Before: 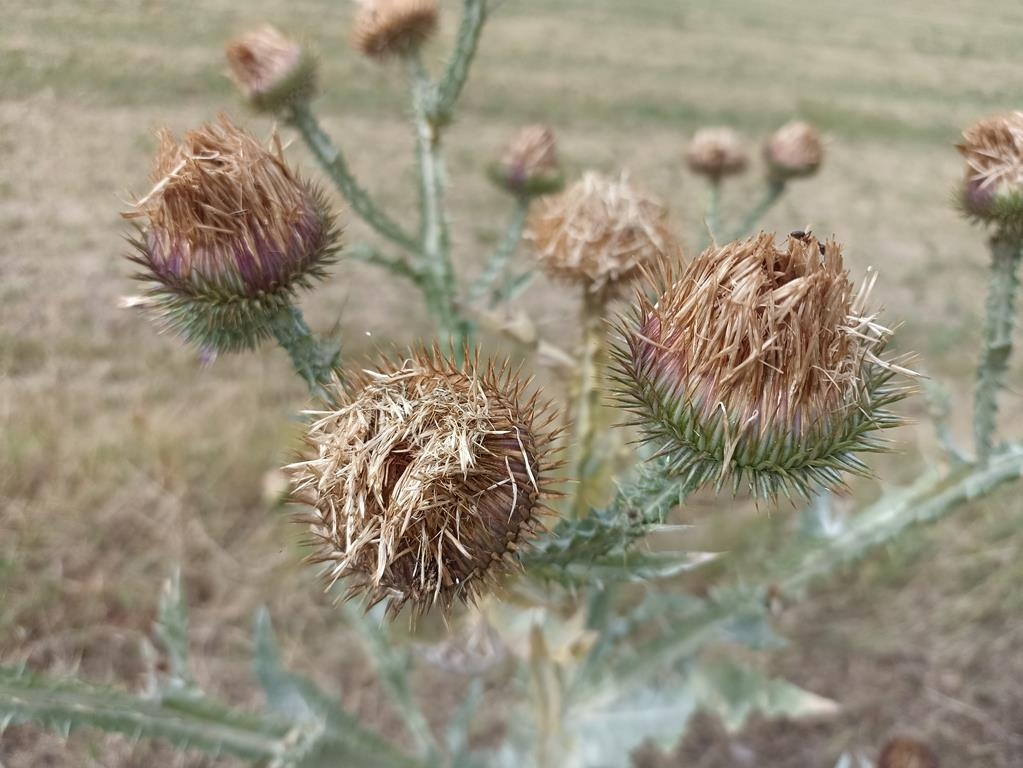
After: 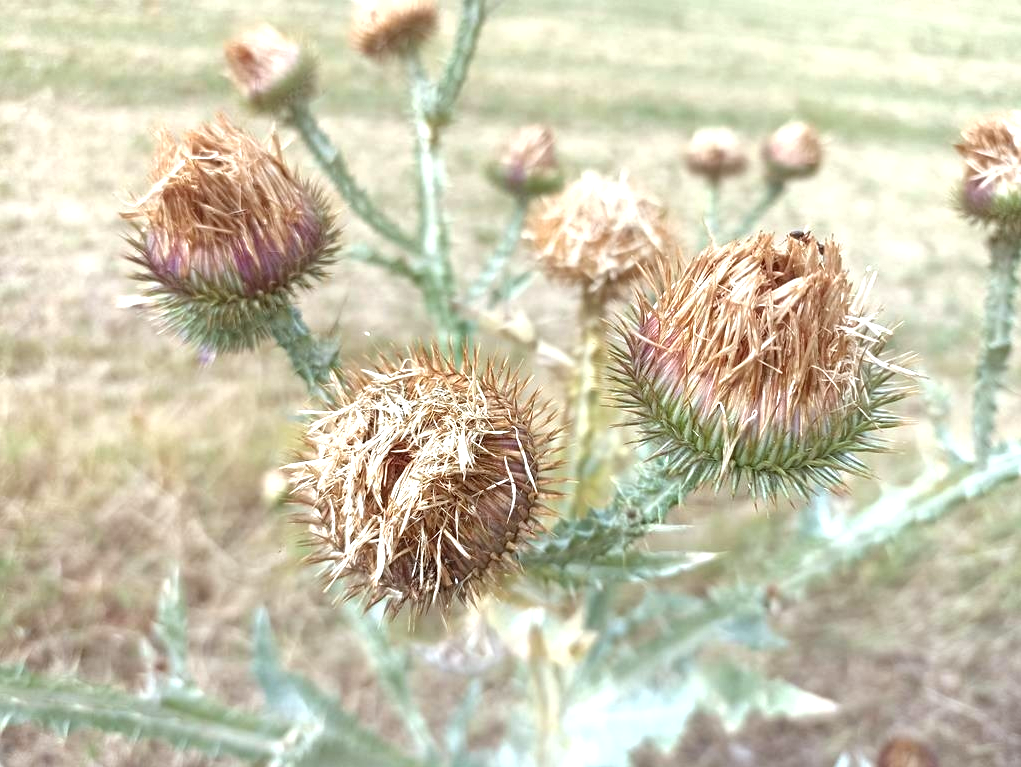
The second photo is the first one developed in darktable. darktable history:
crop and rotate: left 0.113%, bottom 0.004%
color correction: highlights a* -2.91, highlights b* -2.55, shadows a* 2.45, shadows b* 2.71
exposure: black level correction 0, exposure 1.096 EV, compensate exposure bias true, compensate highlight preservation false
shadows and highlights: shadows 25.89, highlights -24.28
